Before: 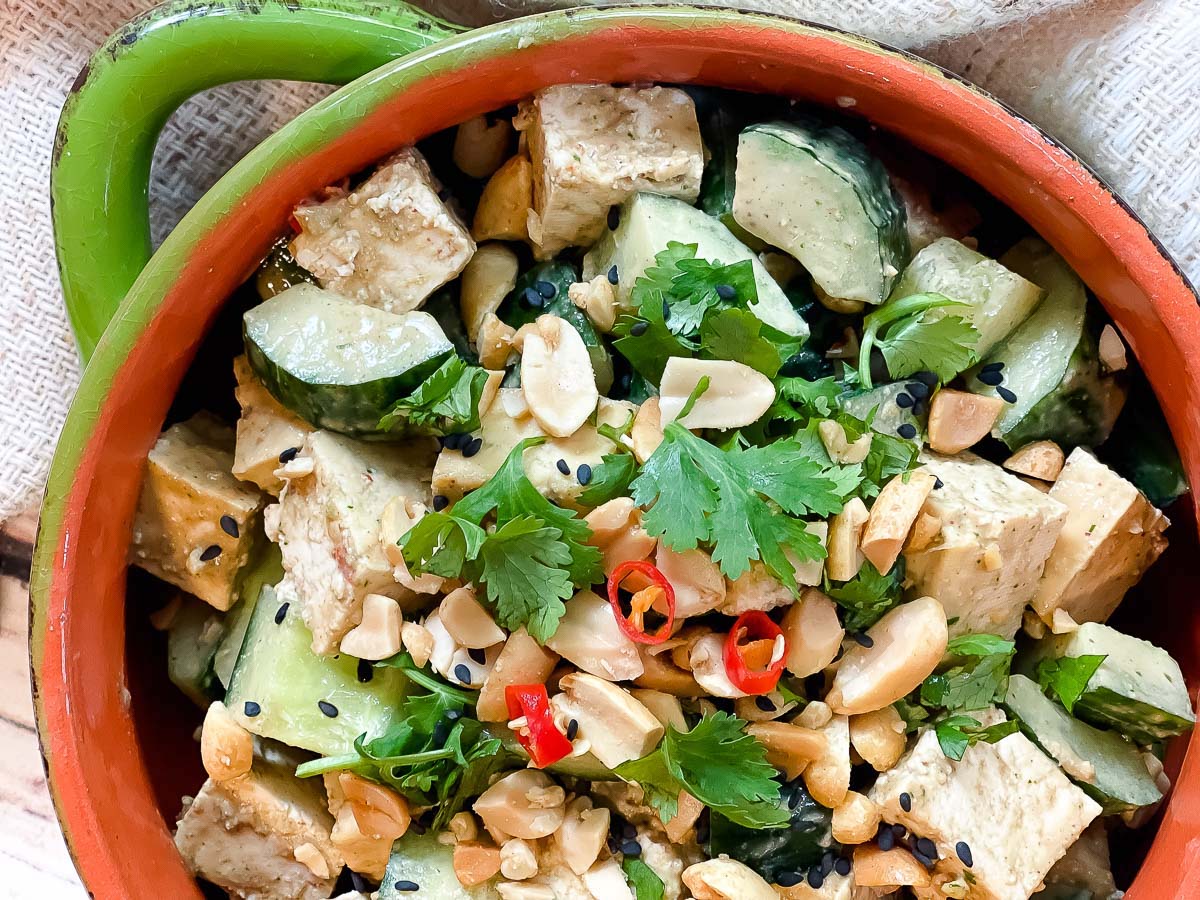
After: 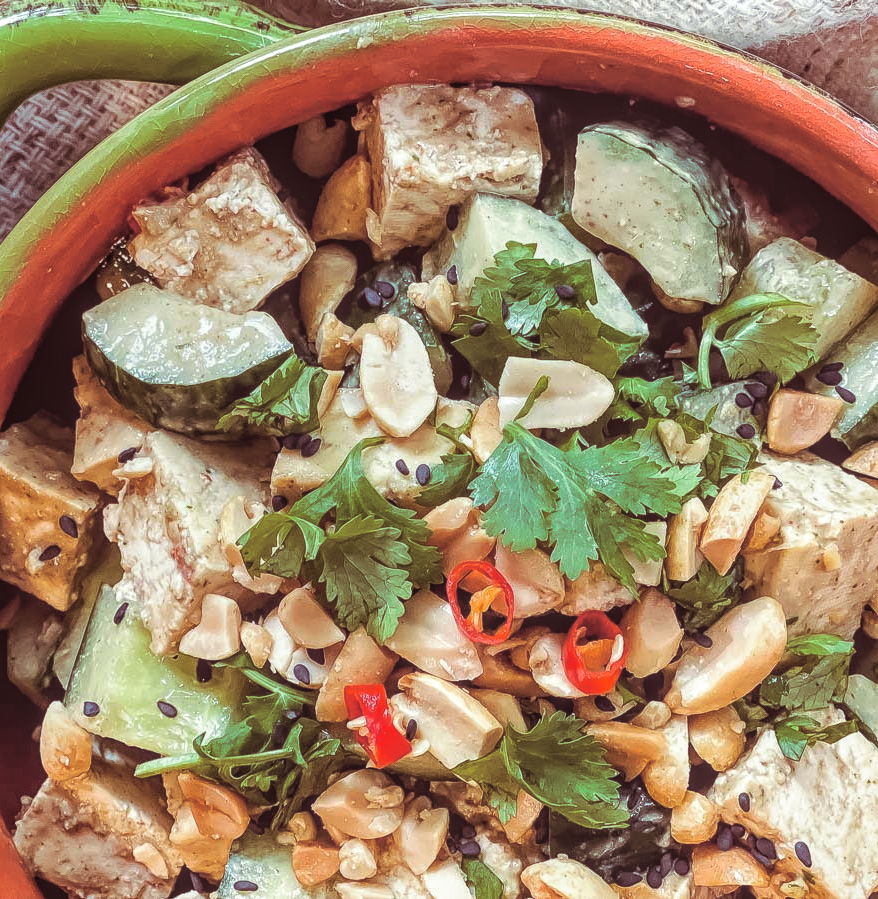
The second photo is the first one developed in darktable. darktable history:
crop: left 13.443%, right 13.31%
local contrast: highlights 66%, shadows 33%, detail 166%, midtone range 0.2
split-toning: on, module defaults
